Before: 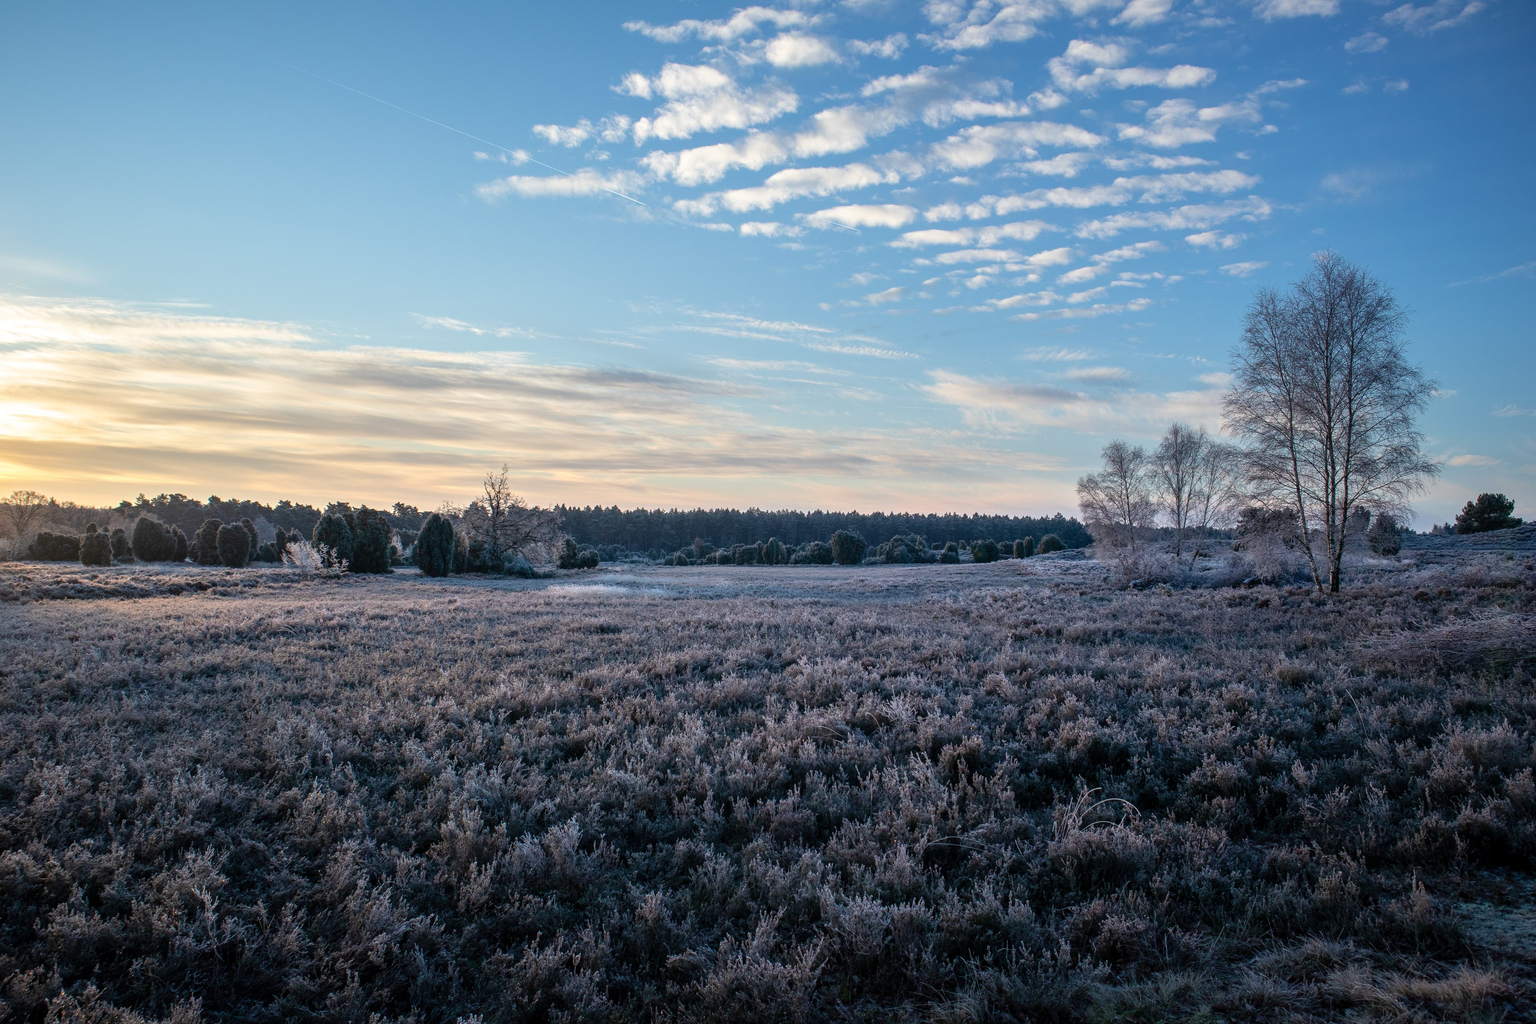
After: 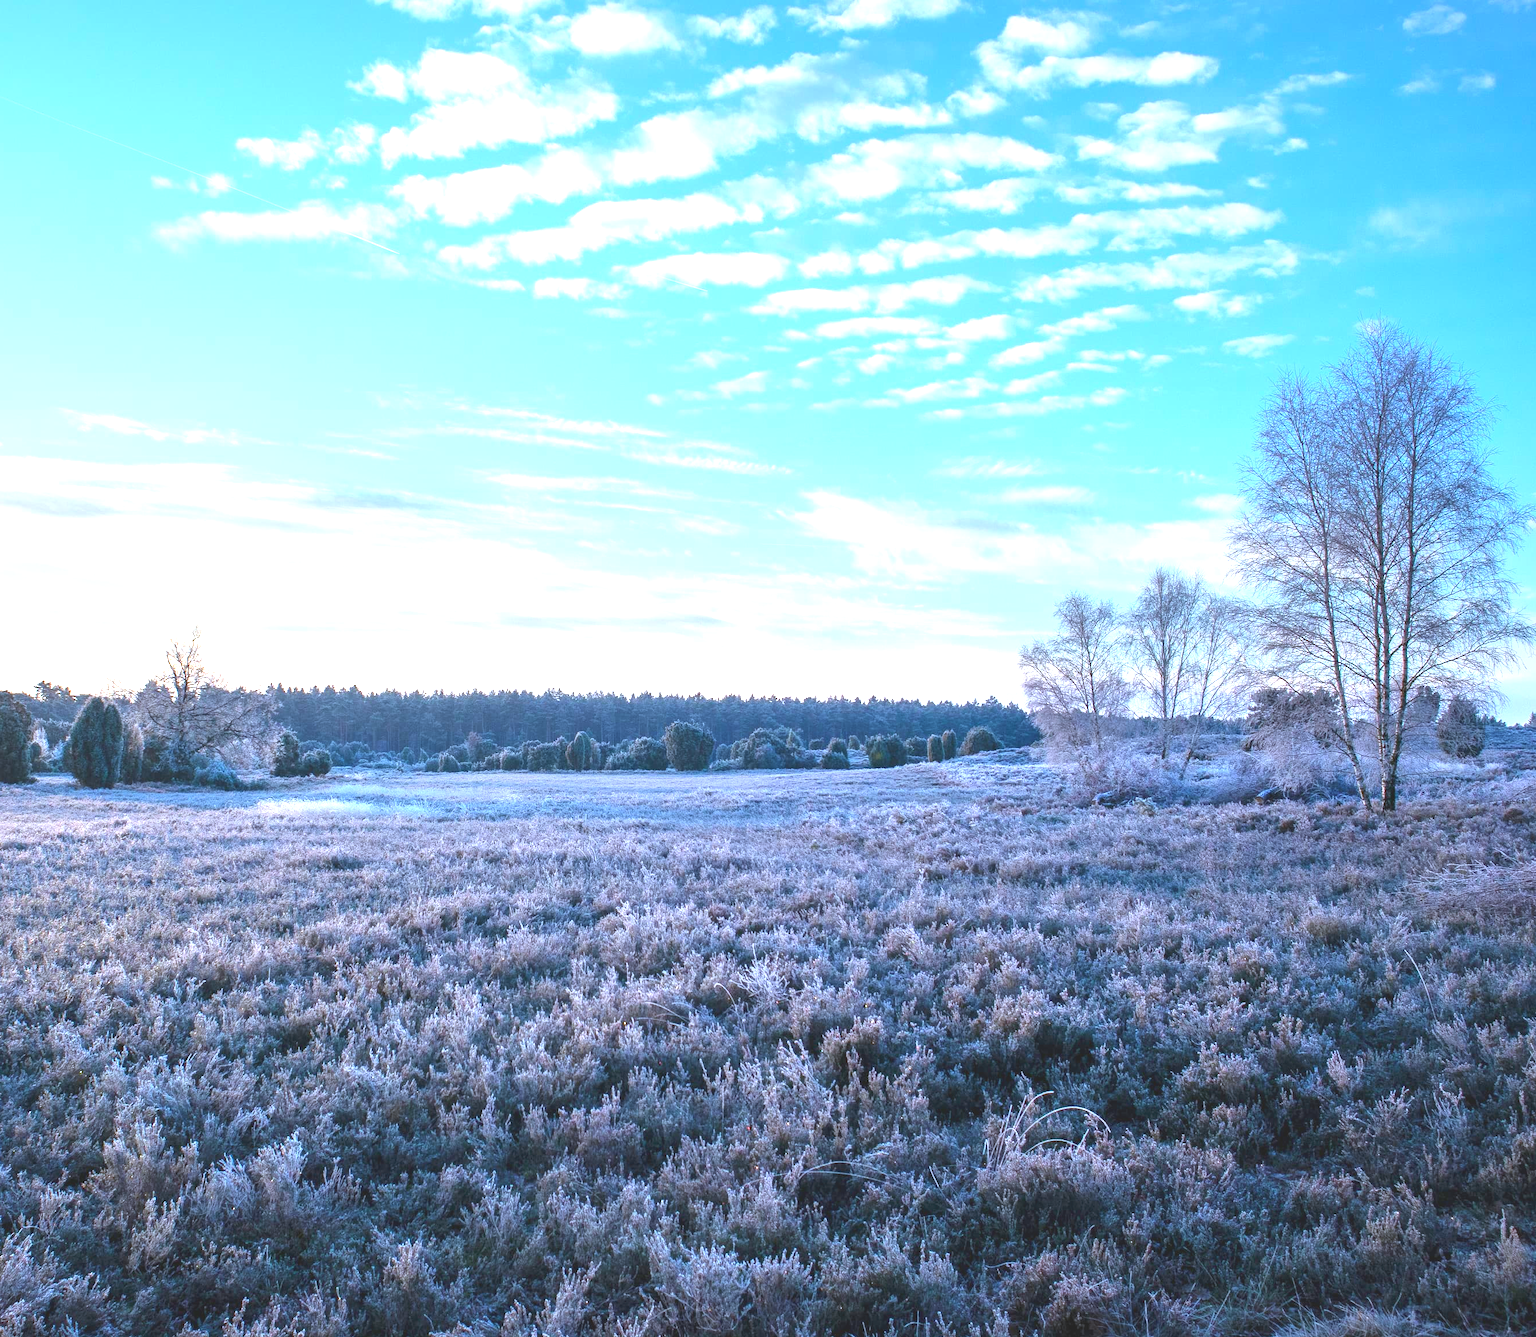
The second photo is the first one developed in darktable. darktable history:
crop and rotate: left 24.034%, top 2.838%, right 6.406%, bottom 6.299%
white balance: red 0.931, blue 1.11
exposure: black level correction 0, exposure 1.975 EV, compensate exposure bias true, compensate highlight preservation false
contrast brightness saturation: contrast -0.28
